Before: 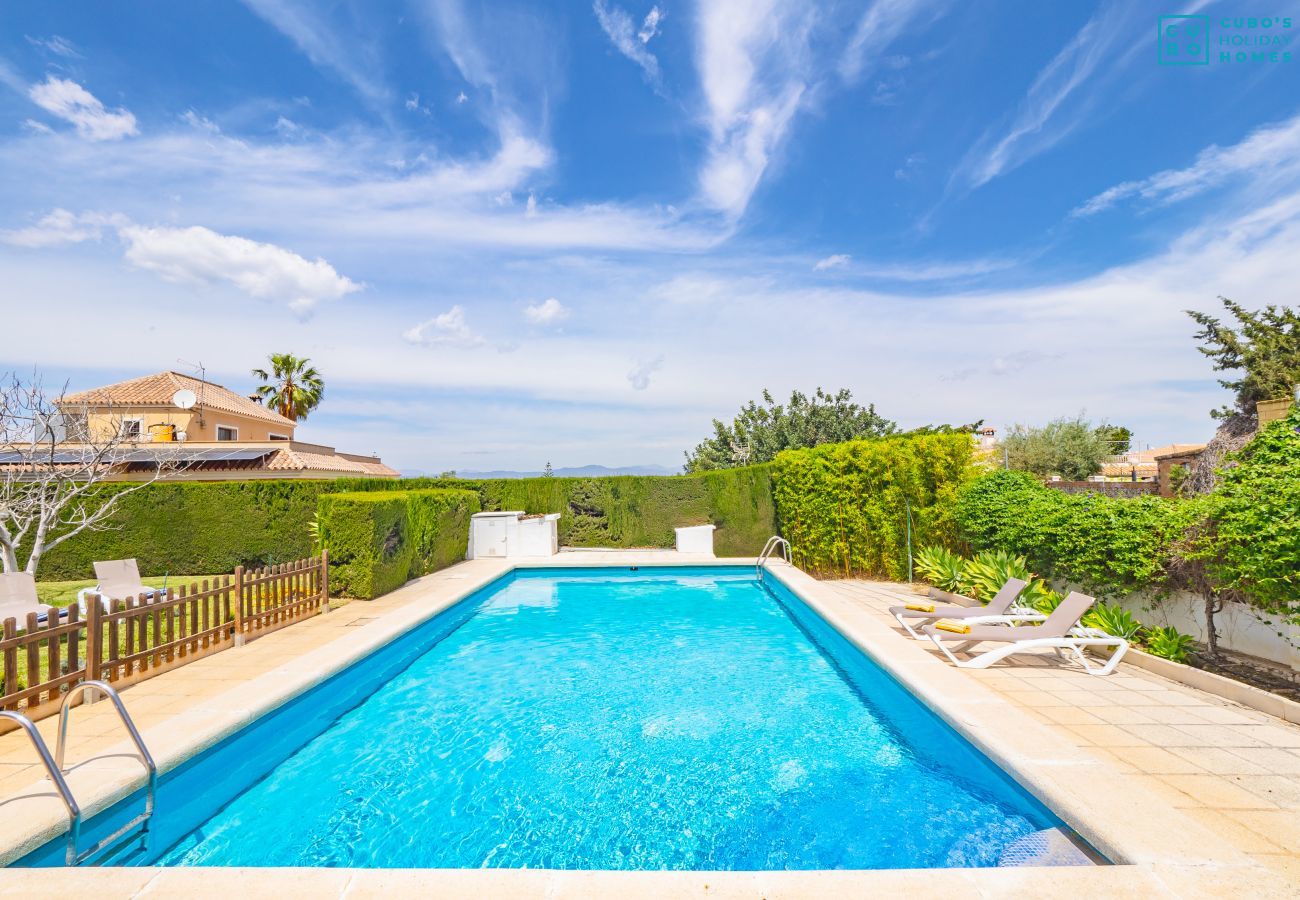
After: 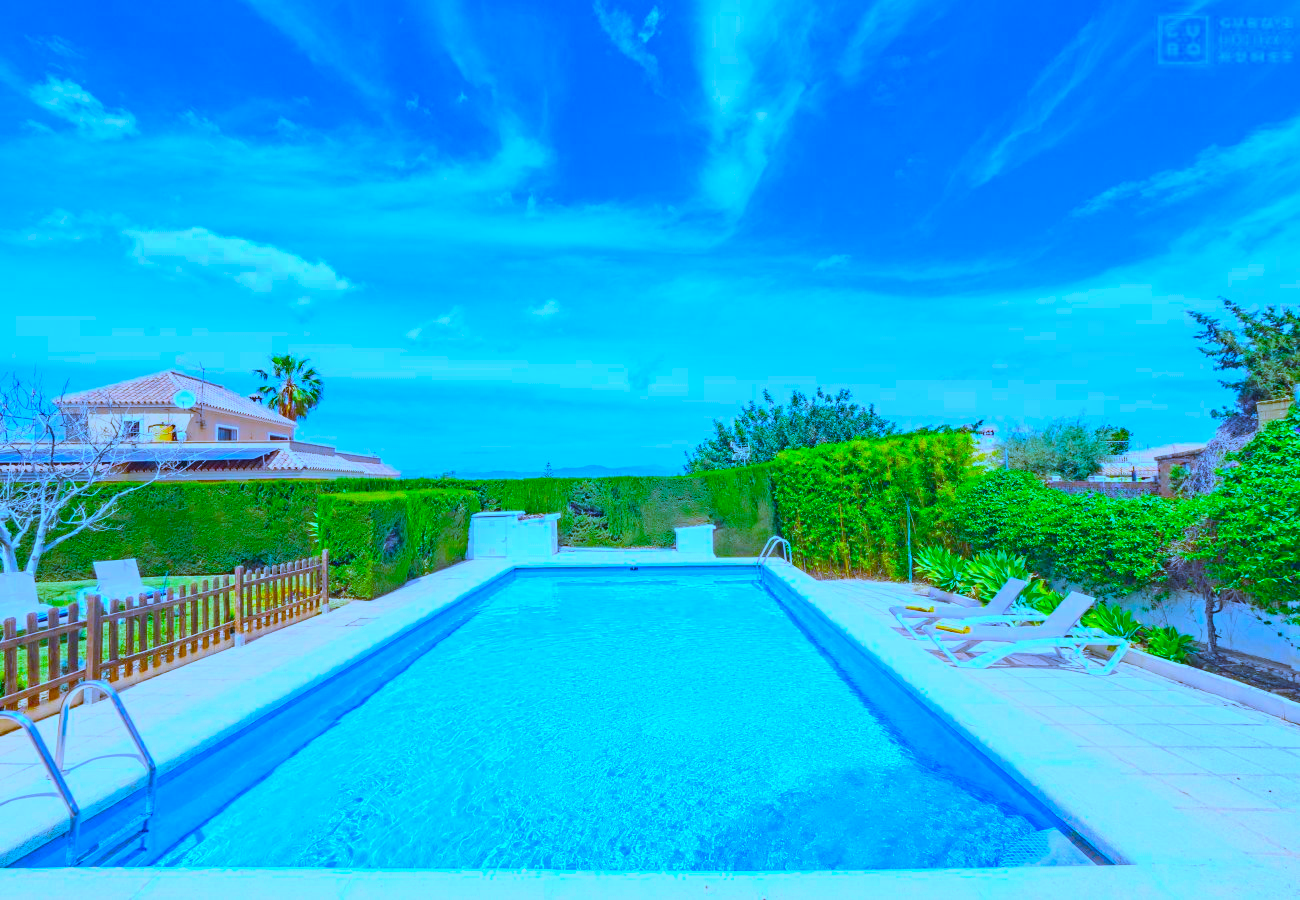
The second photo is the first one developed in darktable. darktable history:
color calibration: illuminant as shot in camera, x 0.442, y 0.413, temperature 2903.13 K
color balance: input saturation 134.34%, contrast -10.04%, contrast fulcrum 19.67%, output saturation 133.51%
white balance: red 0.984, blue 1.059
